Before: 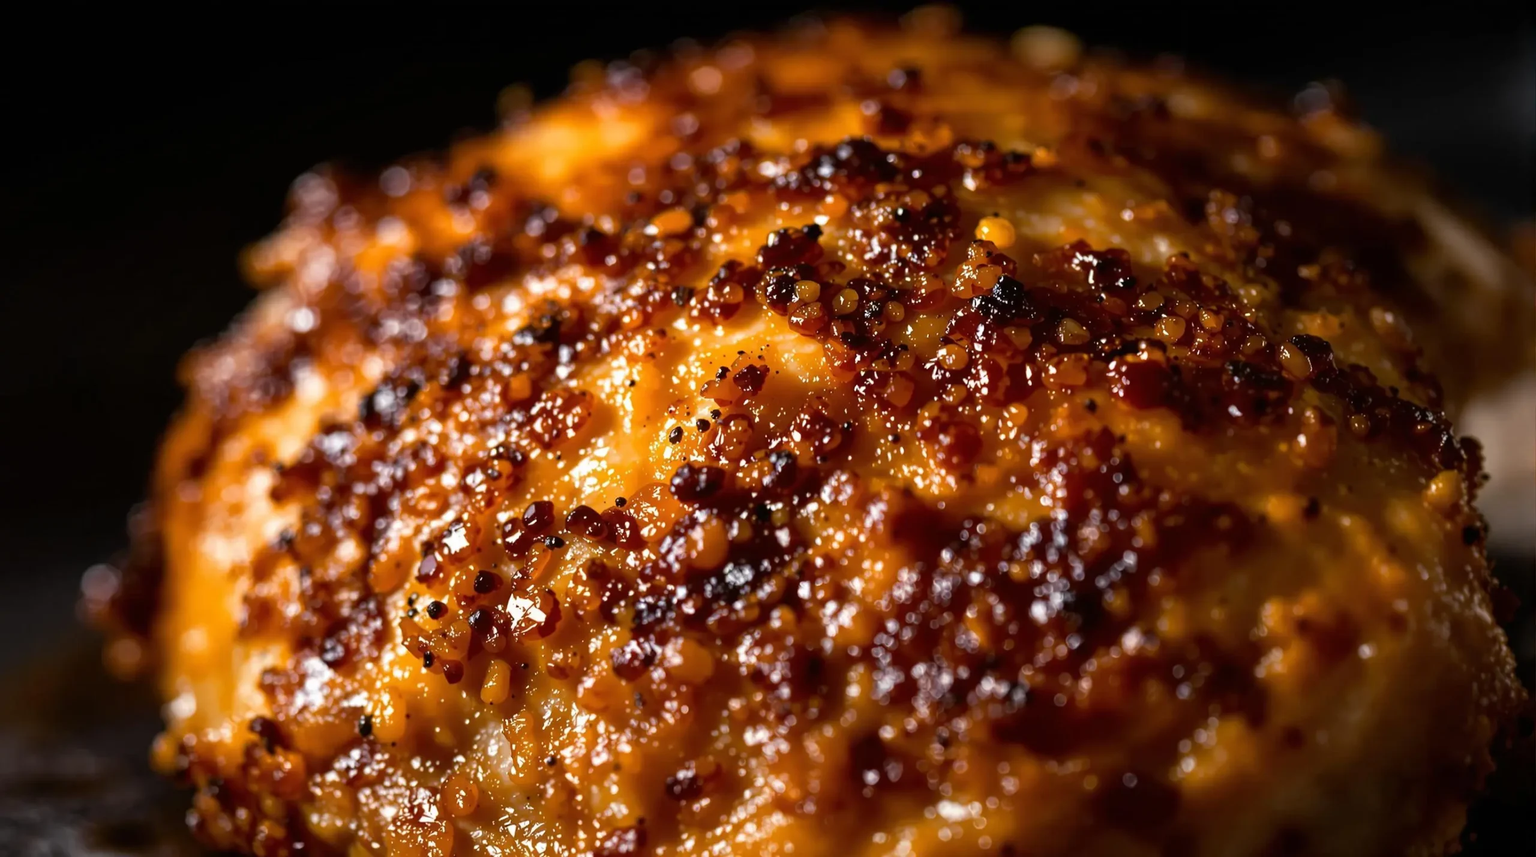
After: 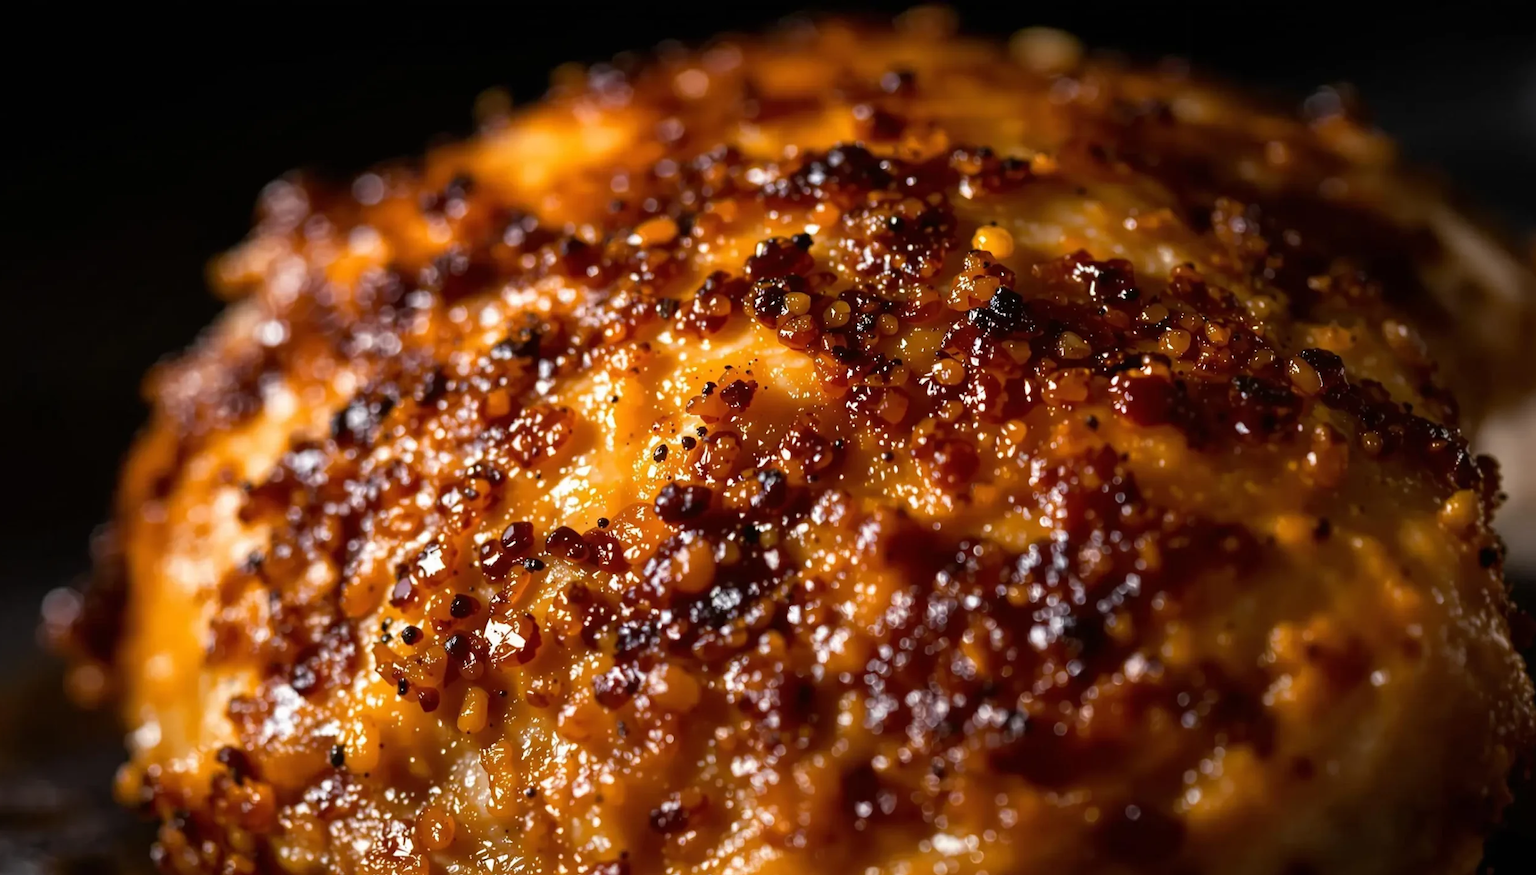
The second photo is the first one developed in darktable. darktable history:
crop and rotate: left 2.705%, right 1.172%, bottom 1.867%
